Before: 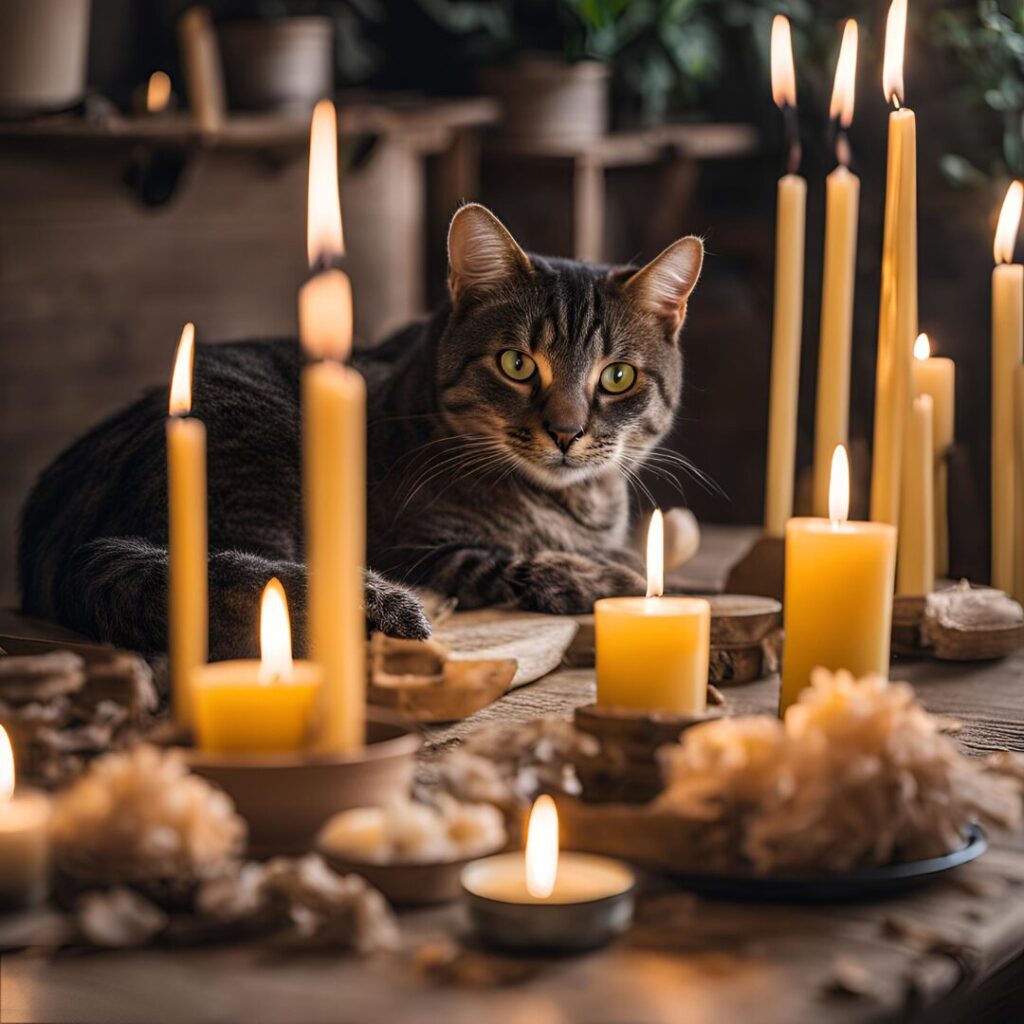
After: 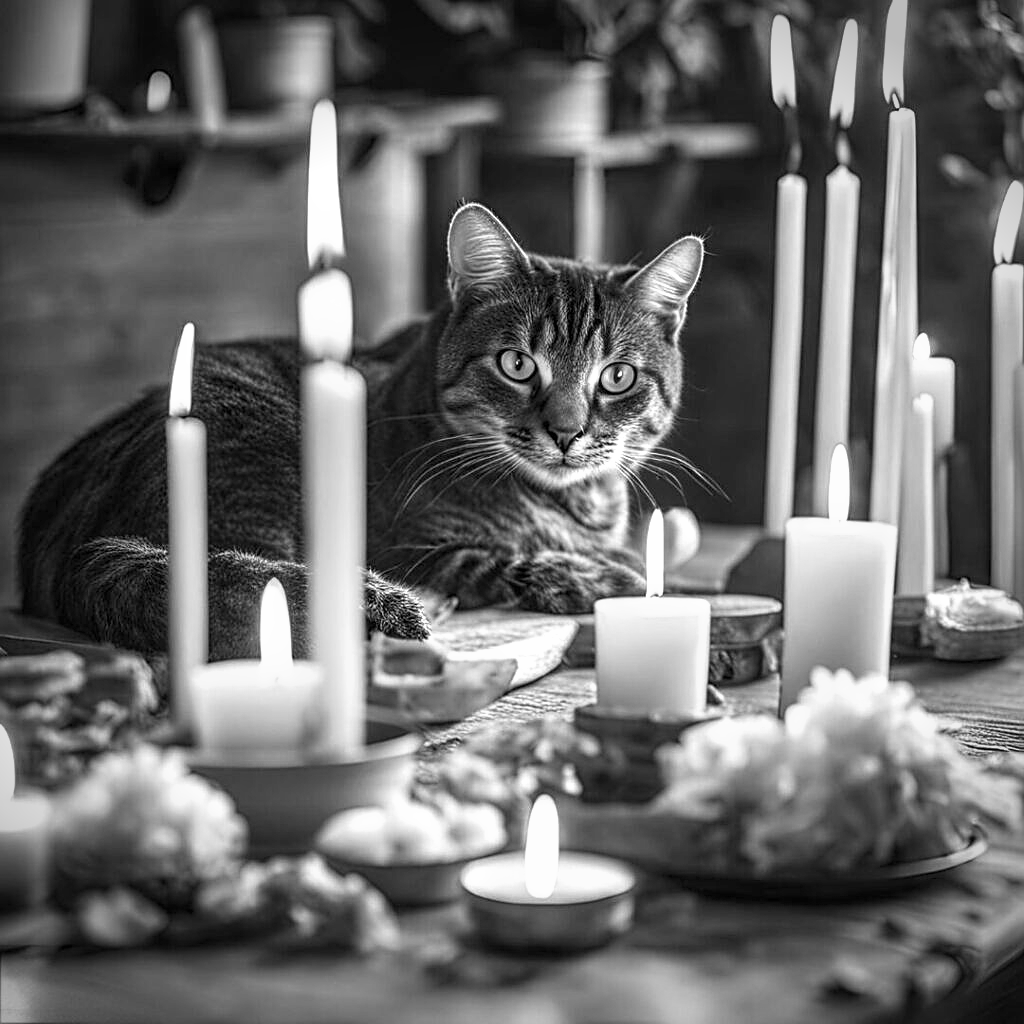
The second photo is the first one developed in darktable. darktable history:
monochrome: a 1.94, b -0.638
sharpen: on, module defaults
vignetting: fall-off start 88.53%, fall-off radius 44.2%, saturation 0.376, width/height ratio 1.161
local contrast: detail 130%
shadows and highlights: shadows 32, highlights -32, soften with gaussian
exposure: black level correction 0, exposure 0.877 EV, compensate exposure bias true, compensate highlight preservation false
velvia: on, module defaults
